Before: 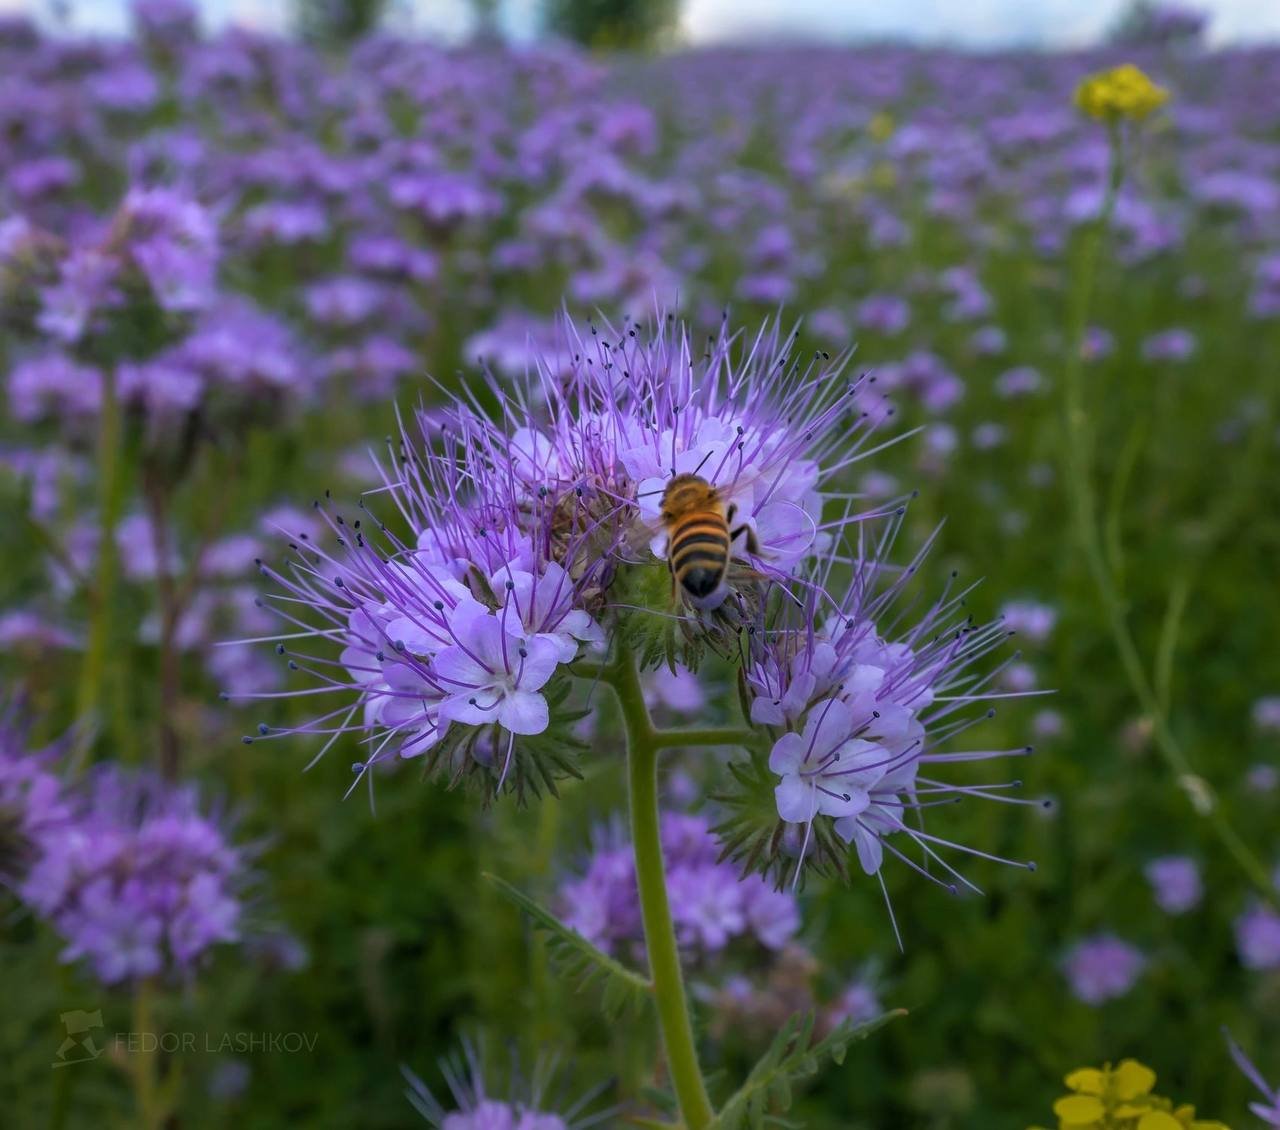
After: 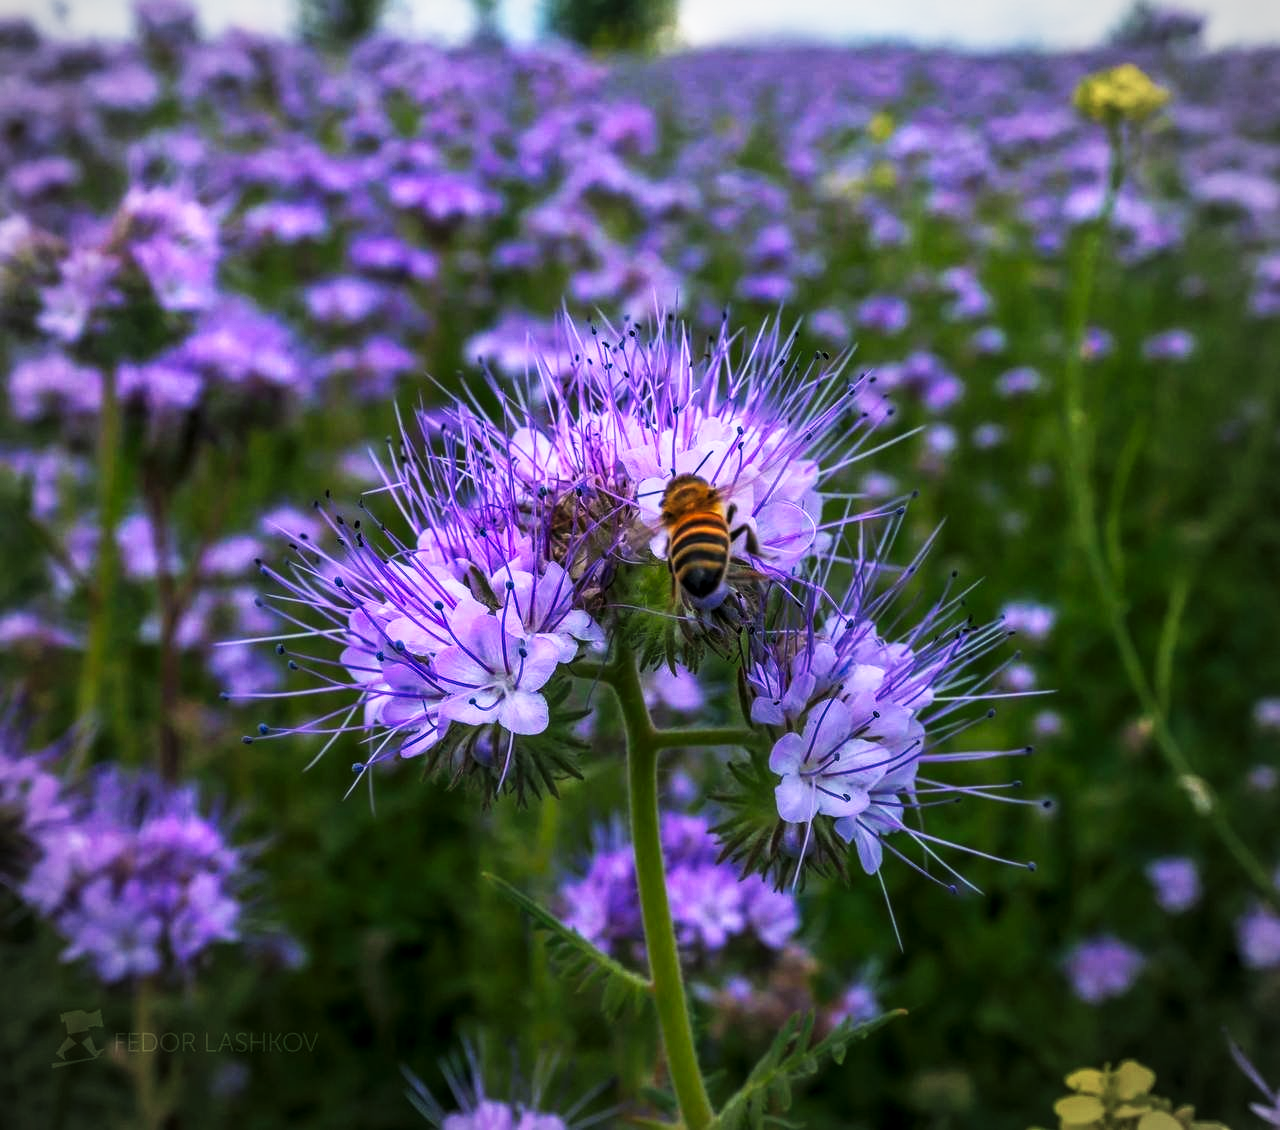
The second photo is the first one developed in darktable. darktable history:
vignetting: brightness -0.293, unbound false
tone curve: curves: ch0 [(0, 0) (0.187, 0.12) (0.384, 0.363) (0.577, 0.681) (0.735, 0.881) (0.864, 0.959) (1, 0.987)]; ch1 [(0, 0) (0.402, 0.36) (0.476, 0.466) (0.501, 0.501) (0.518, 0.514) (0.564, 0.614) (0.614, 0.664) (0.741, 0.829) (1, 1)]; ch2 [(0, 0) (0.429, 0.387) (0.483, 0.481) (0.503, 0.501) (0.522, 0.531) (0.564, 0.605) (0.615, 0.697) (0.702, 0.774) (1, 0.895)], preserve colors none
local contrast: on, module defaults
